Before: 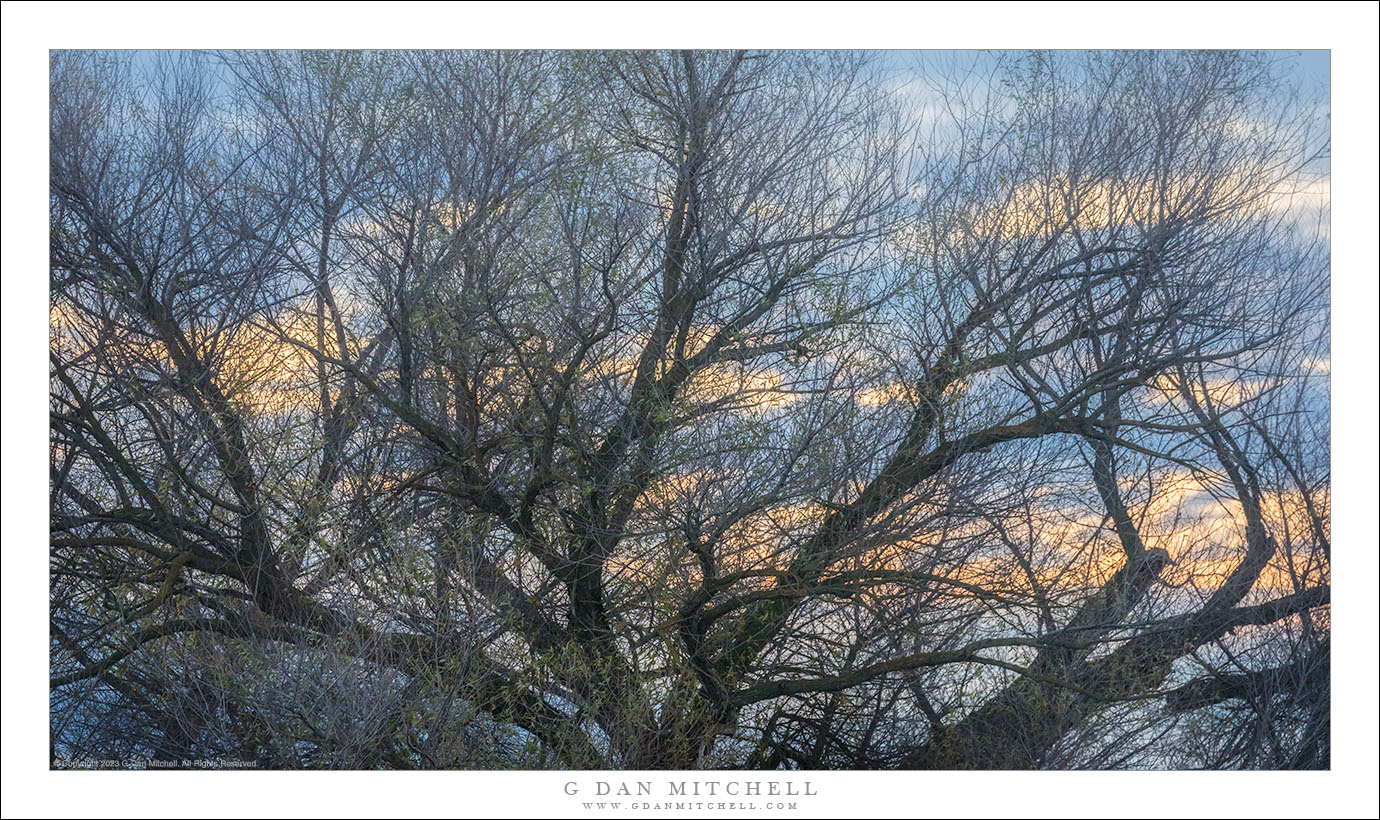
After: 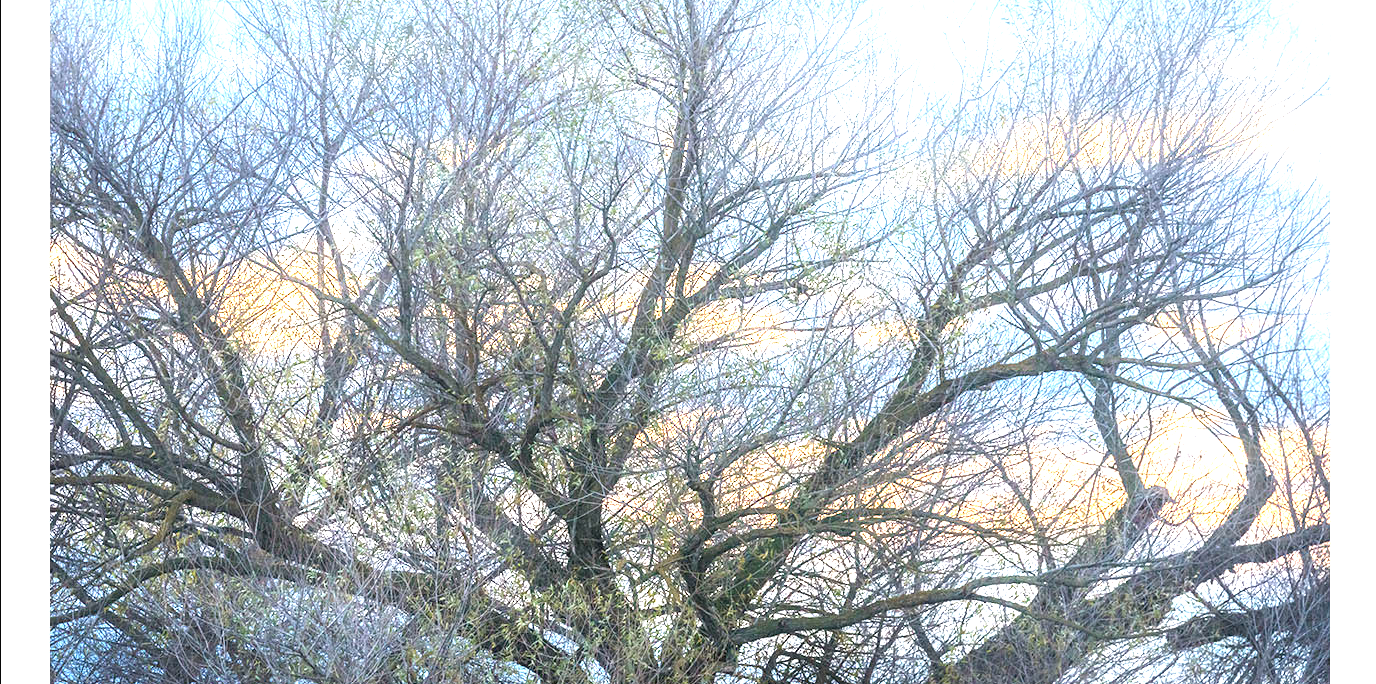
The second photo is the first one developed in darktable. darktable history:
exposure: black level correction 0, exposure 0.7 EV, compensate exposure bias true, compensate highlight preservation false
crop: top 7.625%, bottom 8.027%
